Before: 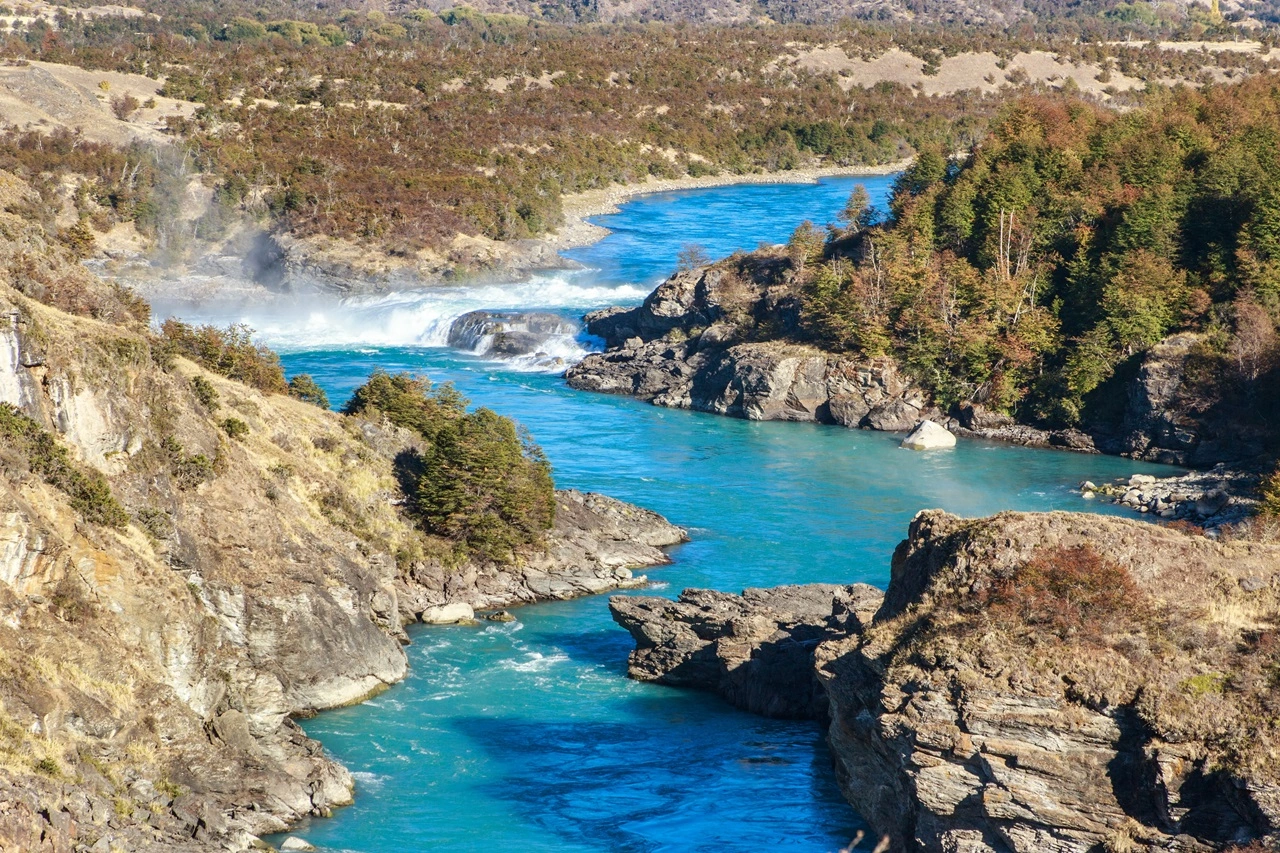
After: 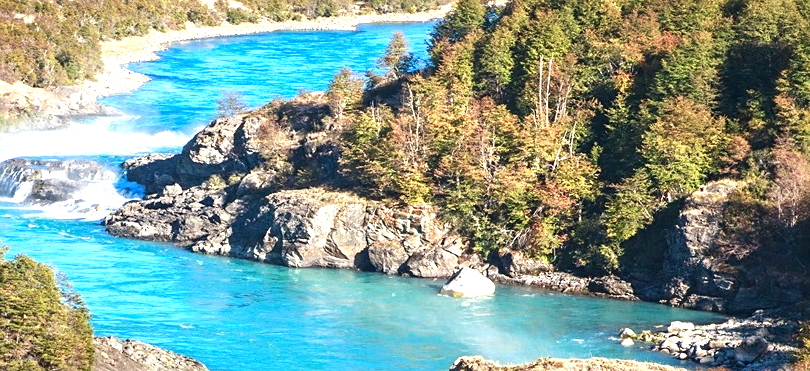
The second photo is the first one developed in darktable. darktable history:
tone equalizer: edges refinement/feathering 500, mask exposure compensation -1.57 EV, preserve details no
sharpen: amount 0.218
crop: left 36.073%, top 17.976%, right 0.623%, bottom 38.511%
exposure: black level correction 0, exposure 1.016 EV, compensate exposure bias true, compensate highlight preservation false
